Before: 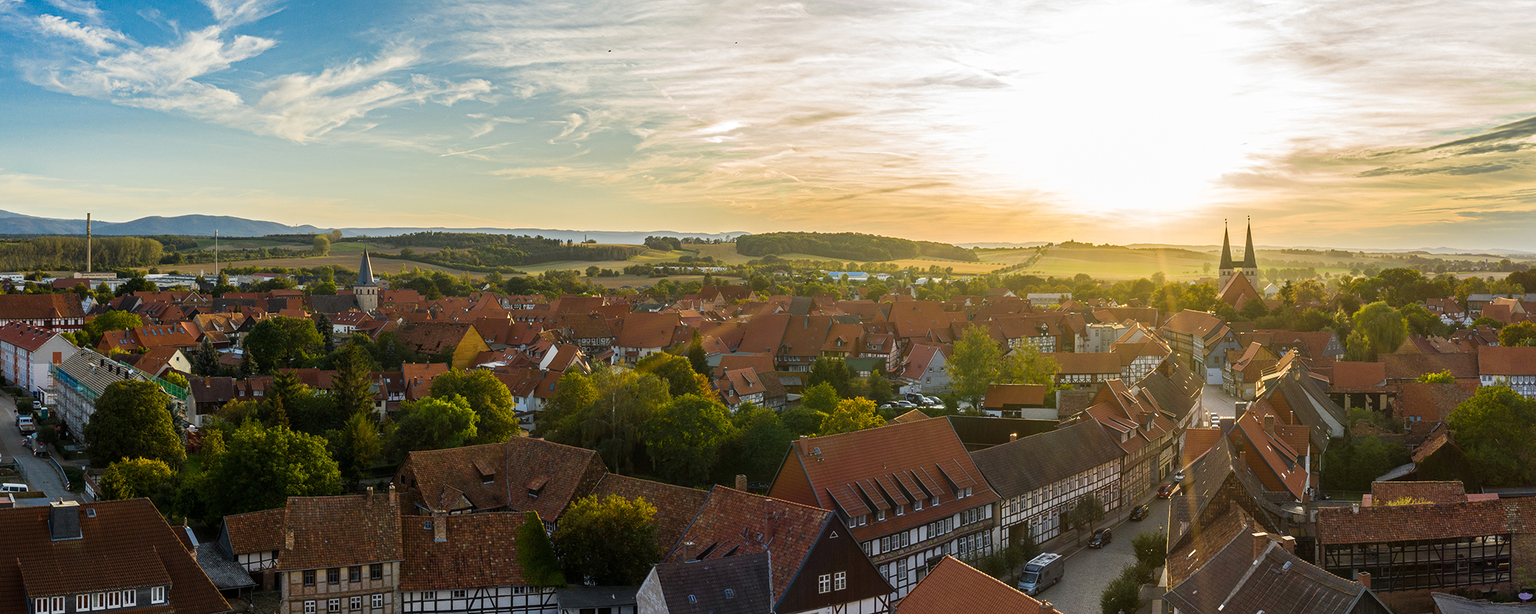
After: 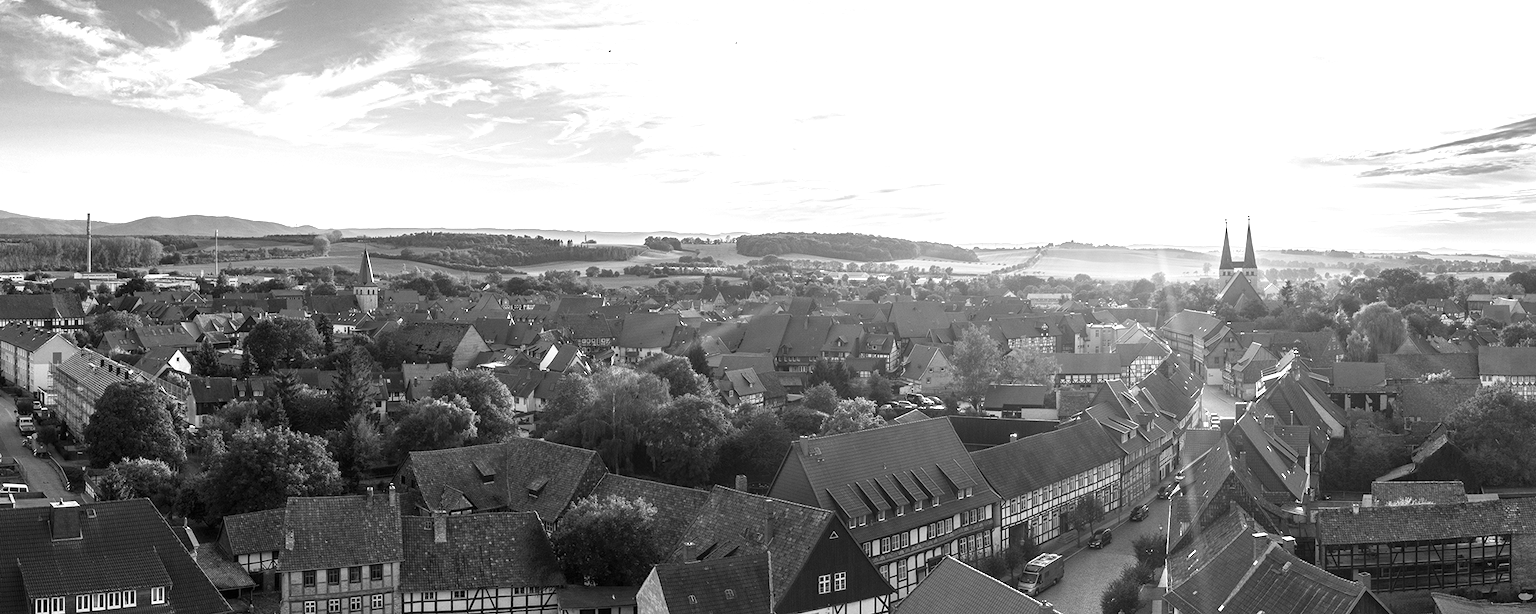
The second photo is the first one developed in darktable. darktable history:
exposure: black level correction 0, exposure 0.9 EV, compensate highlight preservation false
monochrome: a 16.06, b 15.48, size 1
